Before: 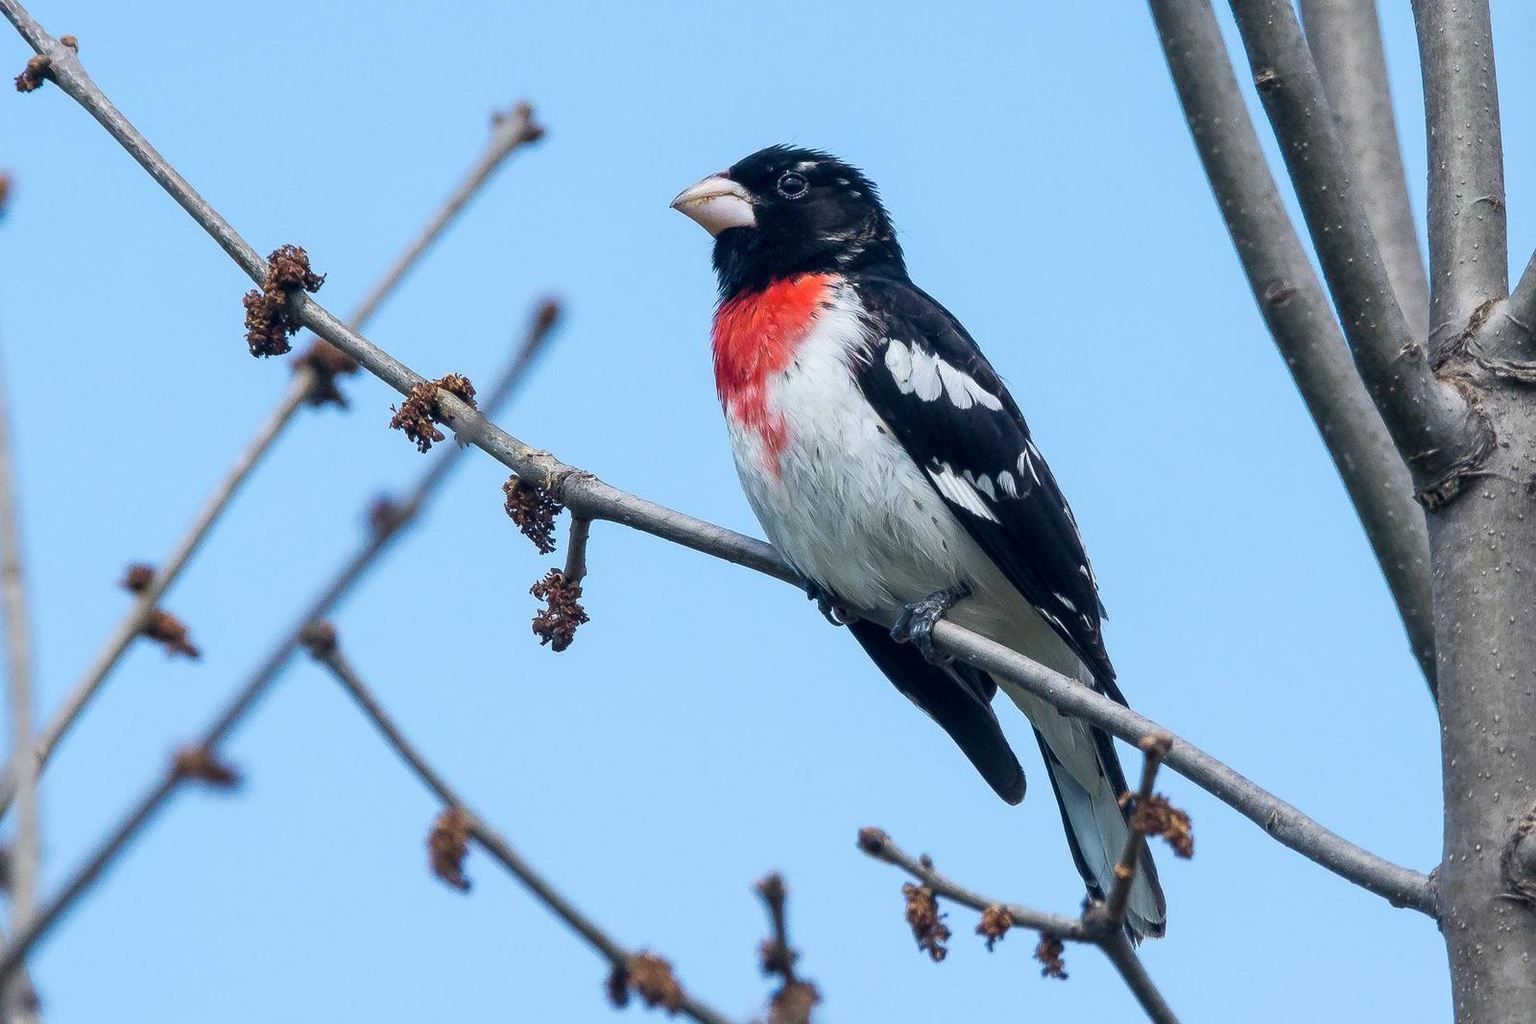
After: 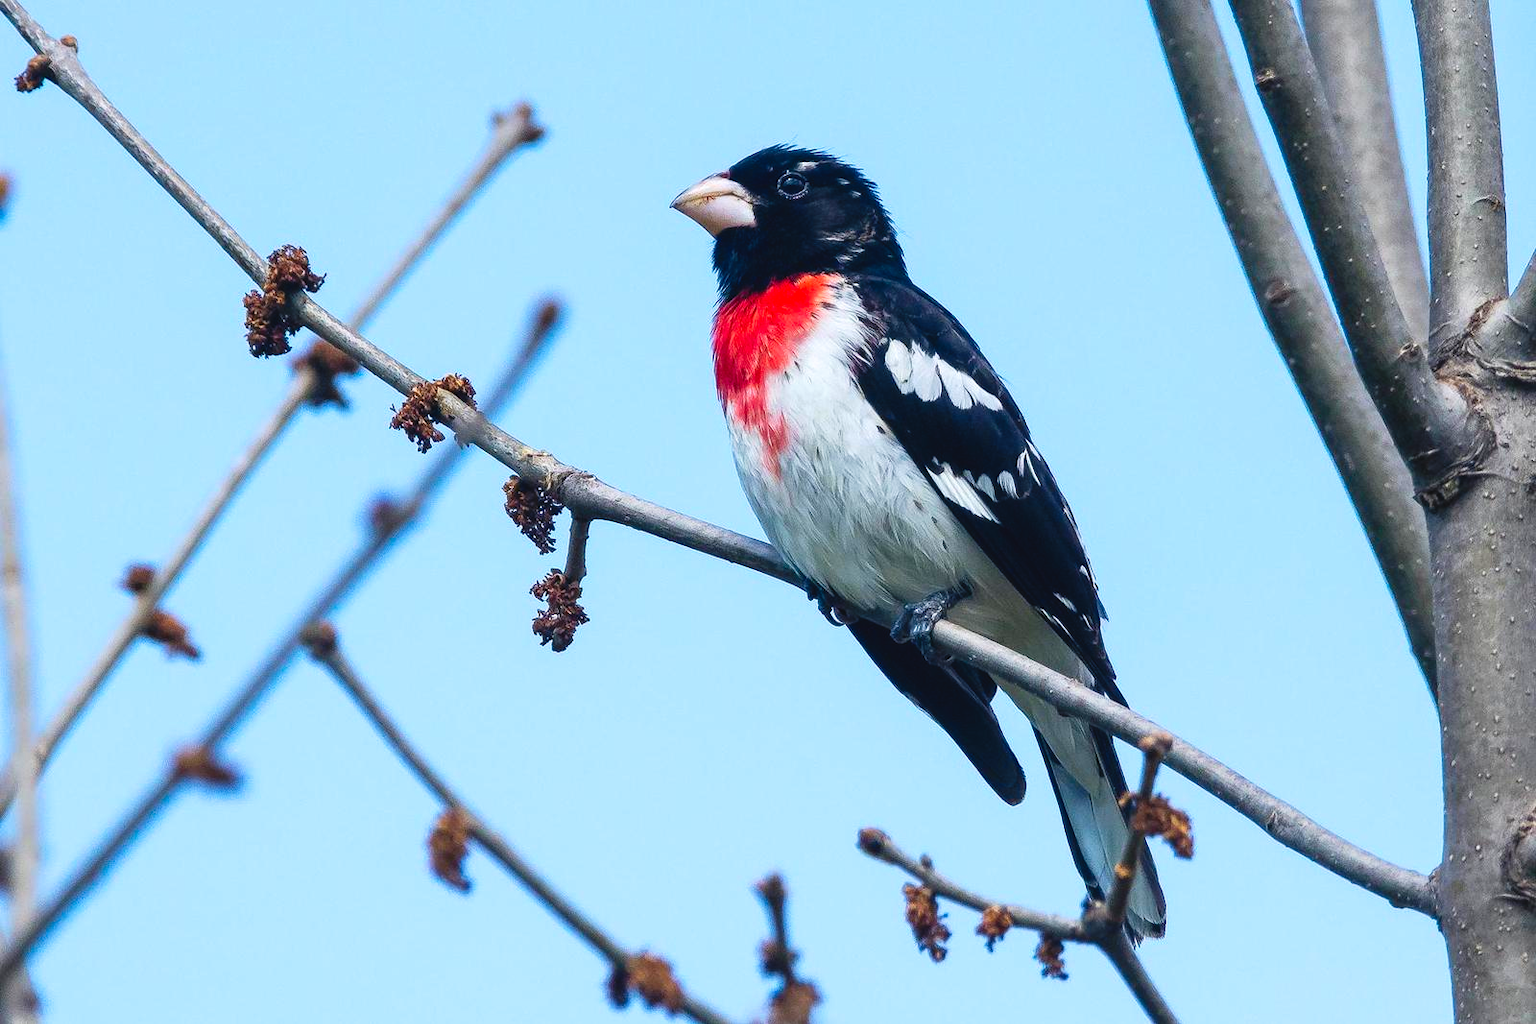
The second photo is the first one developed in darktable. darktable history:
tone curve: curves: ch0 [(0, 0) (0.003, 0.002) (0.011, 0.006) (0.025, 0.014) (0.044, 0.025) (0.069, 0.039) (0.1, 0.056) (0.136, 0.082) (0.177, 0.116) (0.224, 0.163) (0.277, 0.233) (0.335, 0.311) (0.399, 0.396) (0.468, 0.488) (0.543, 0.588) (0.623, 0.695) (0.709, 0.809) (0.801, 0.912) (0.898, 0.997) (1, 1)], preserve colors none
lowpass: radius 0.1, contrast 0.85, saturation 1.1, unbound 0
